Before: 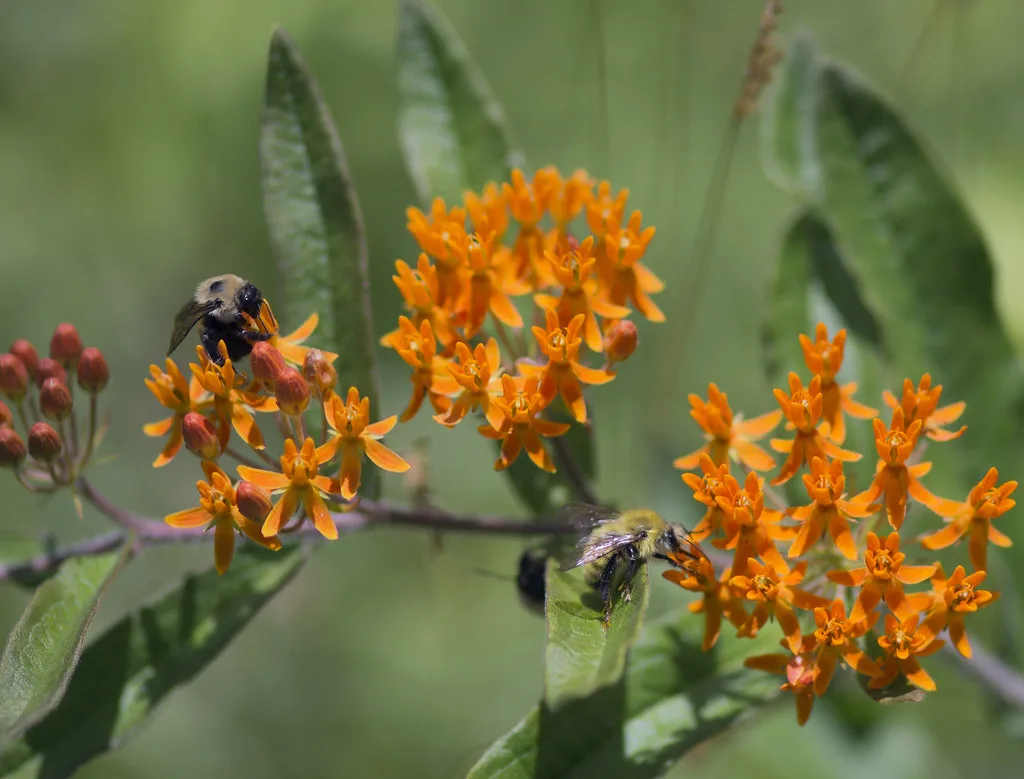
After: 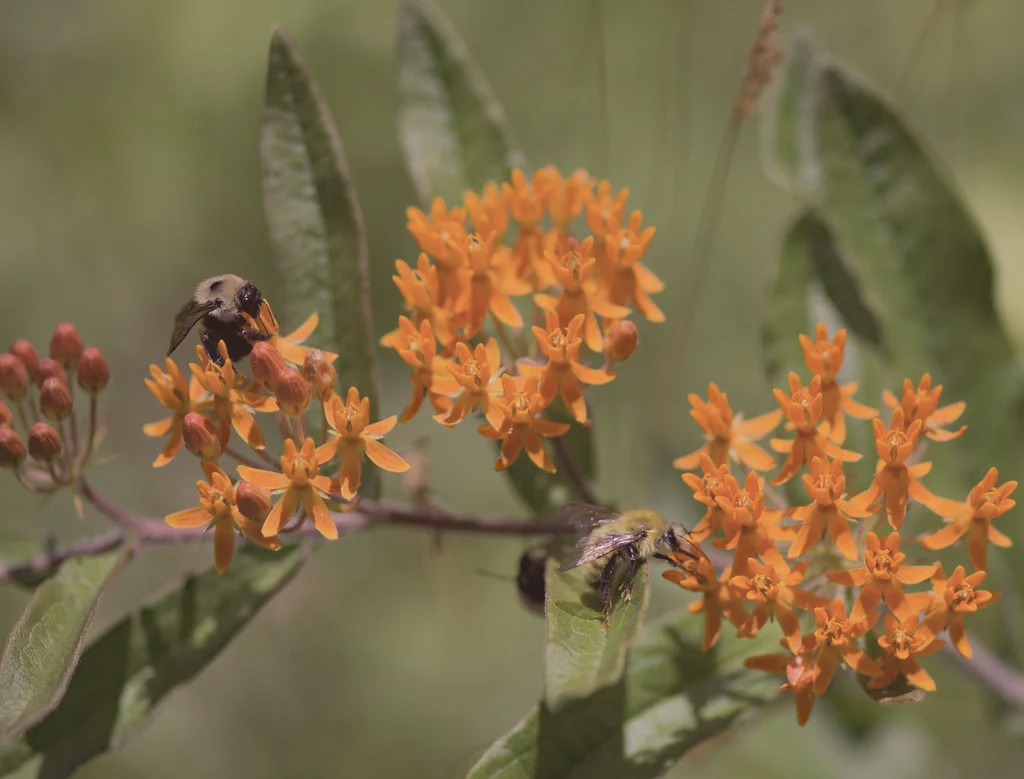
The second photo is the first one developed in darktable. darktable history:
haze removal: compatibility mode true, adaptive false
contrast brightness saturation: contrast -0.26, saturation -0.43
color correction: highlights a* 6.27, highlights b* 8.19, shadows a* 5.94, shadows b* 7.23, saturation 0.9
bloom: size 5%, threshold 95%, strength 15%
